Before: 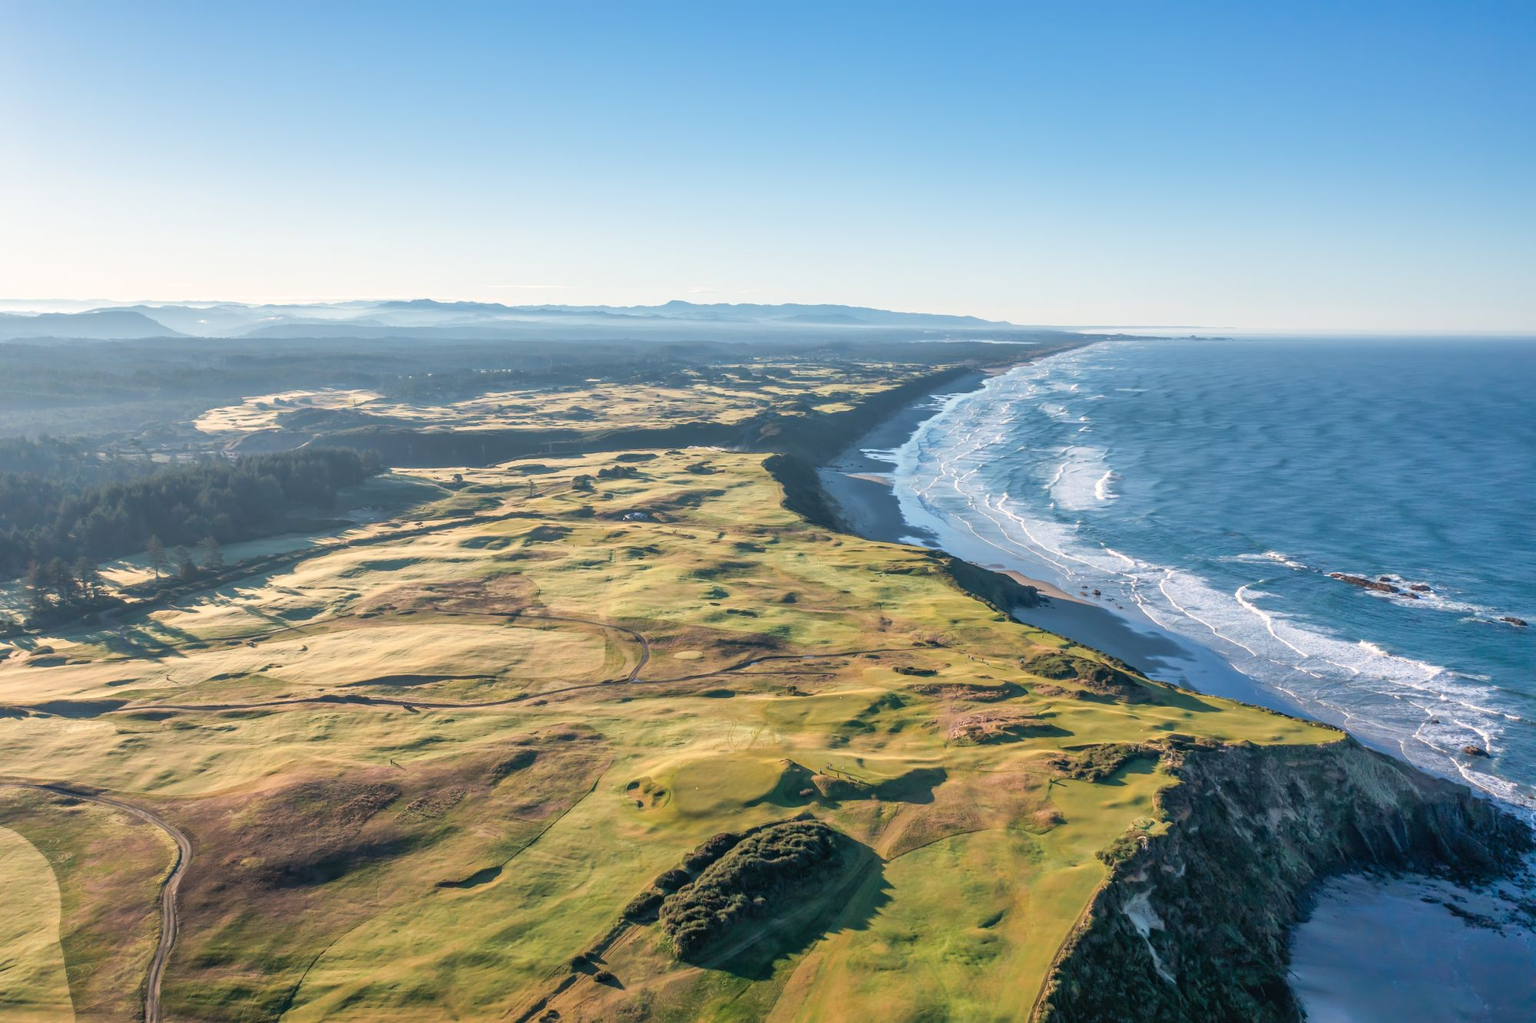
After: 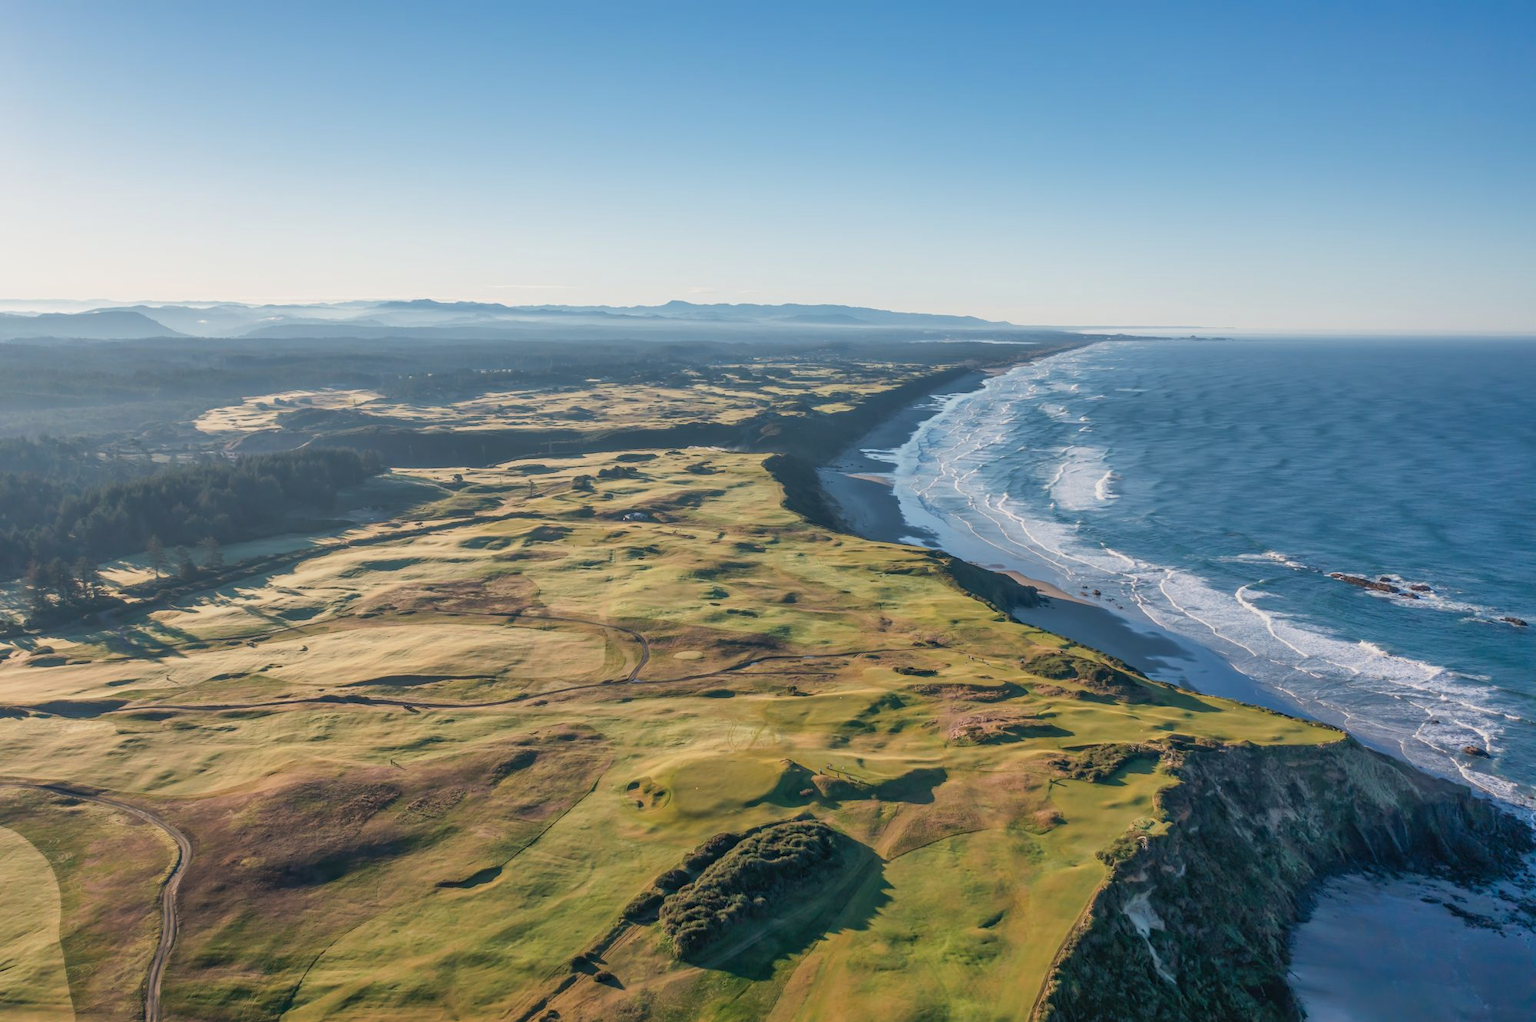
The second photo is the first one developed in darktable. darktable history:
tone equalizer: -8 EV 0.279 EV, -7 EV 0.402 EV, -6 EV 0.377 EV, -5 EV 0.266 EV, -3 EV -0.252 EV, -2 EV -0.401 EV, -1 EV -0.42 EV, +0 EV -0.236 EV, mask exposure compensation -0.509 EV
